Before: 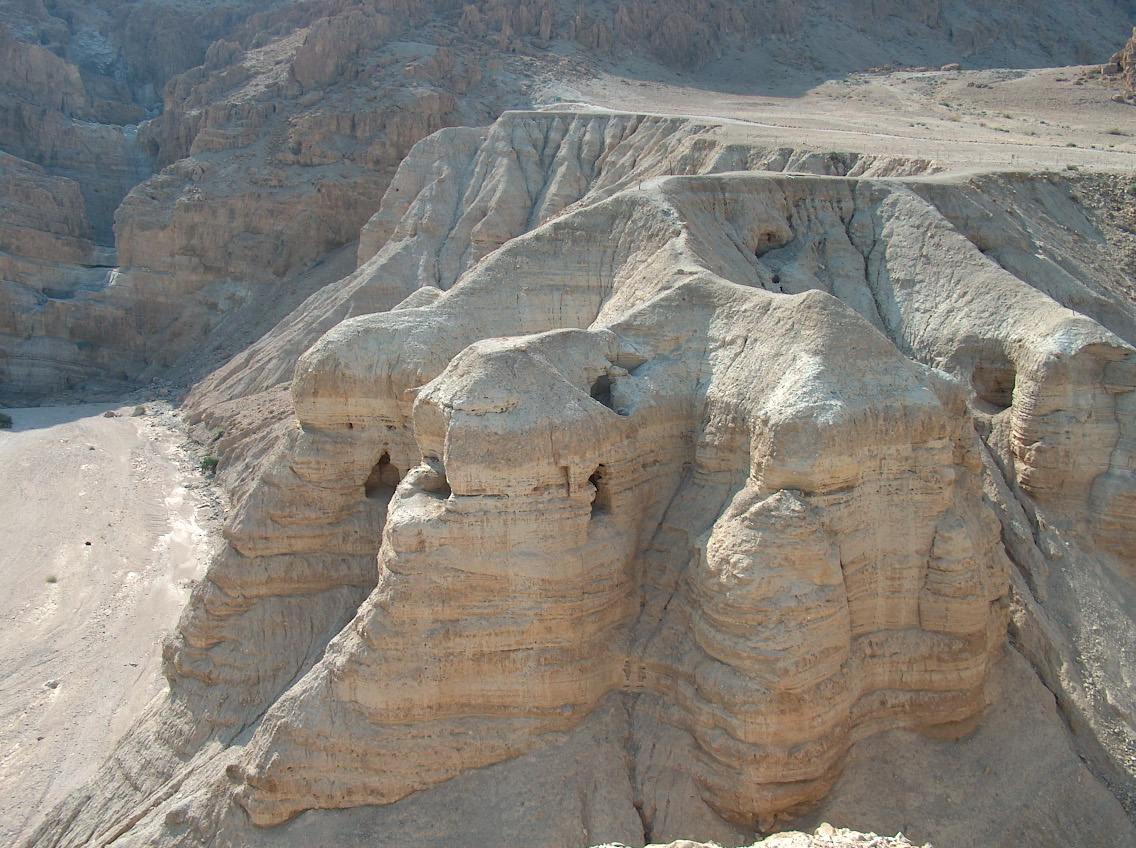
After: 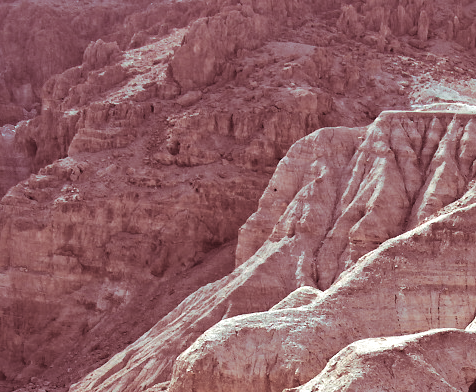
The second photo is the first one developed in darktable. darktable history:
crop and rotate: left 10.817%, top 0.062%, right 47.194%, bottom 53.626%
contrast equalizer: y [[0.511, 0.558, 0.631, 0.632, 0.559, 0.512], [0.5 ×6], [0.507, 0.559, 0.627, 0.644, 0.647, 0.647], [0 ×6], [0 ×6]]
local contrast: mode bilateral grid, contrast 20, coarseness 50, detail 140%, midtone range 0.2
split-toning: highlights › saturation 0, balance -61.83
